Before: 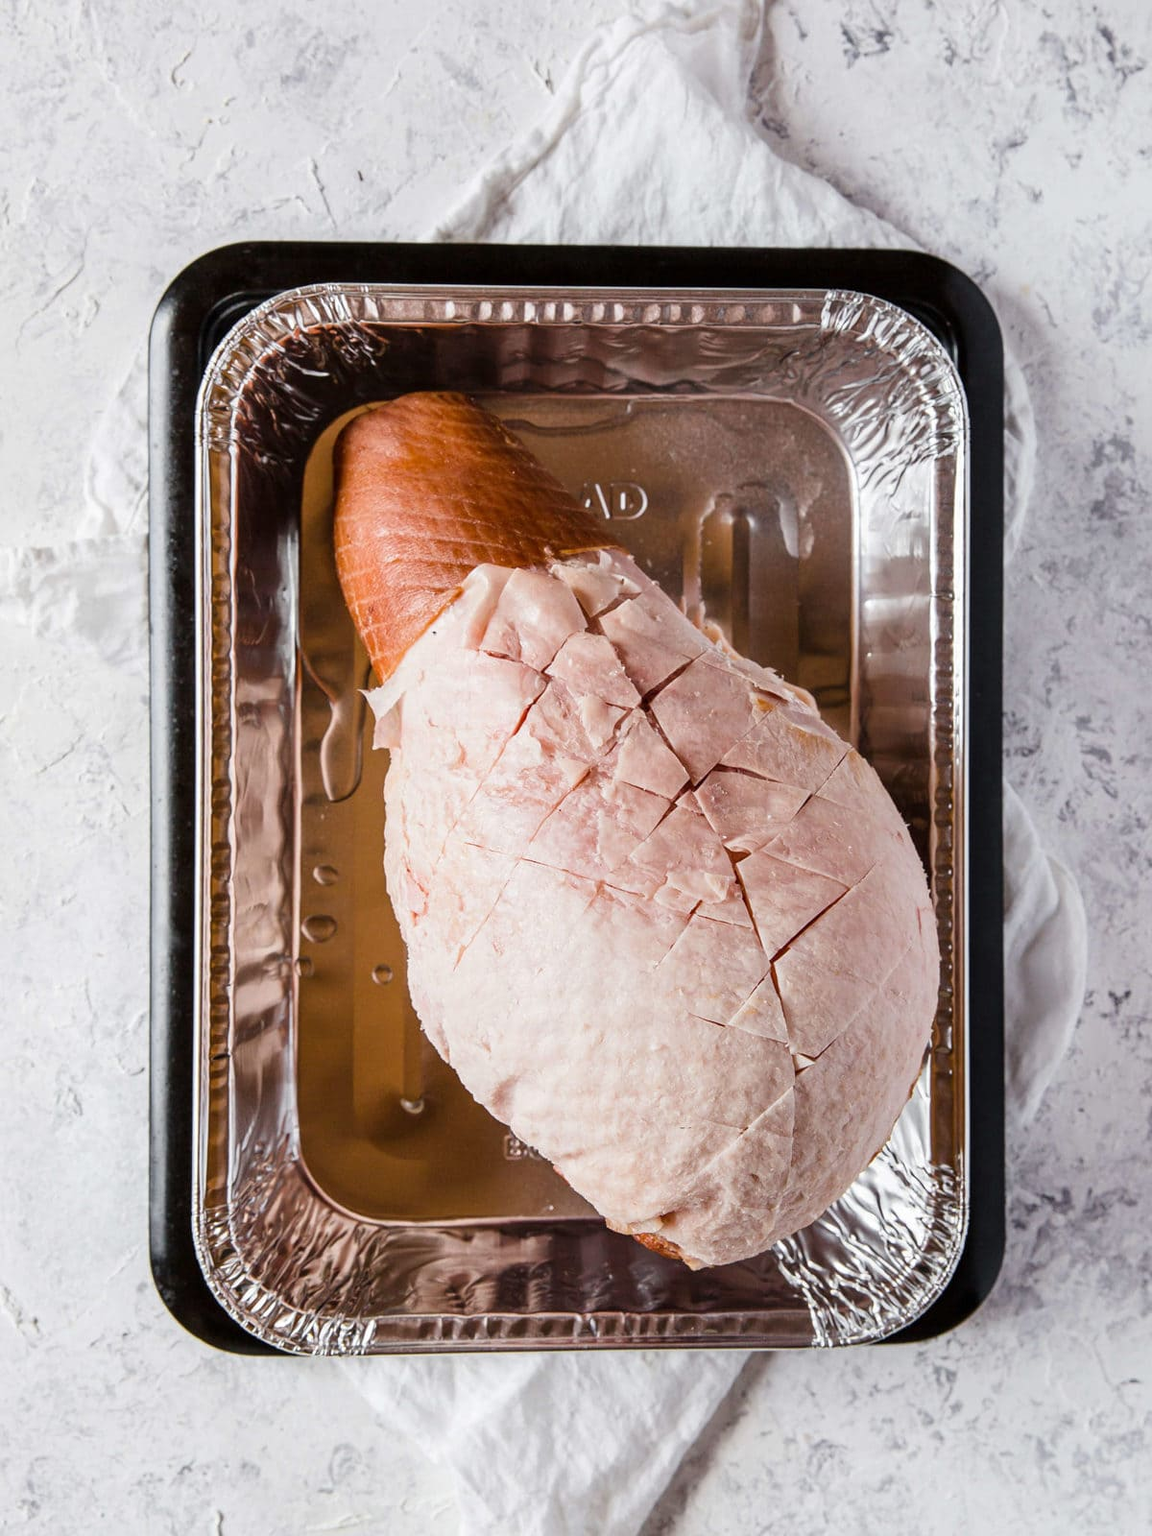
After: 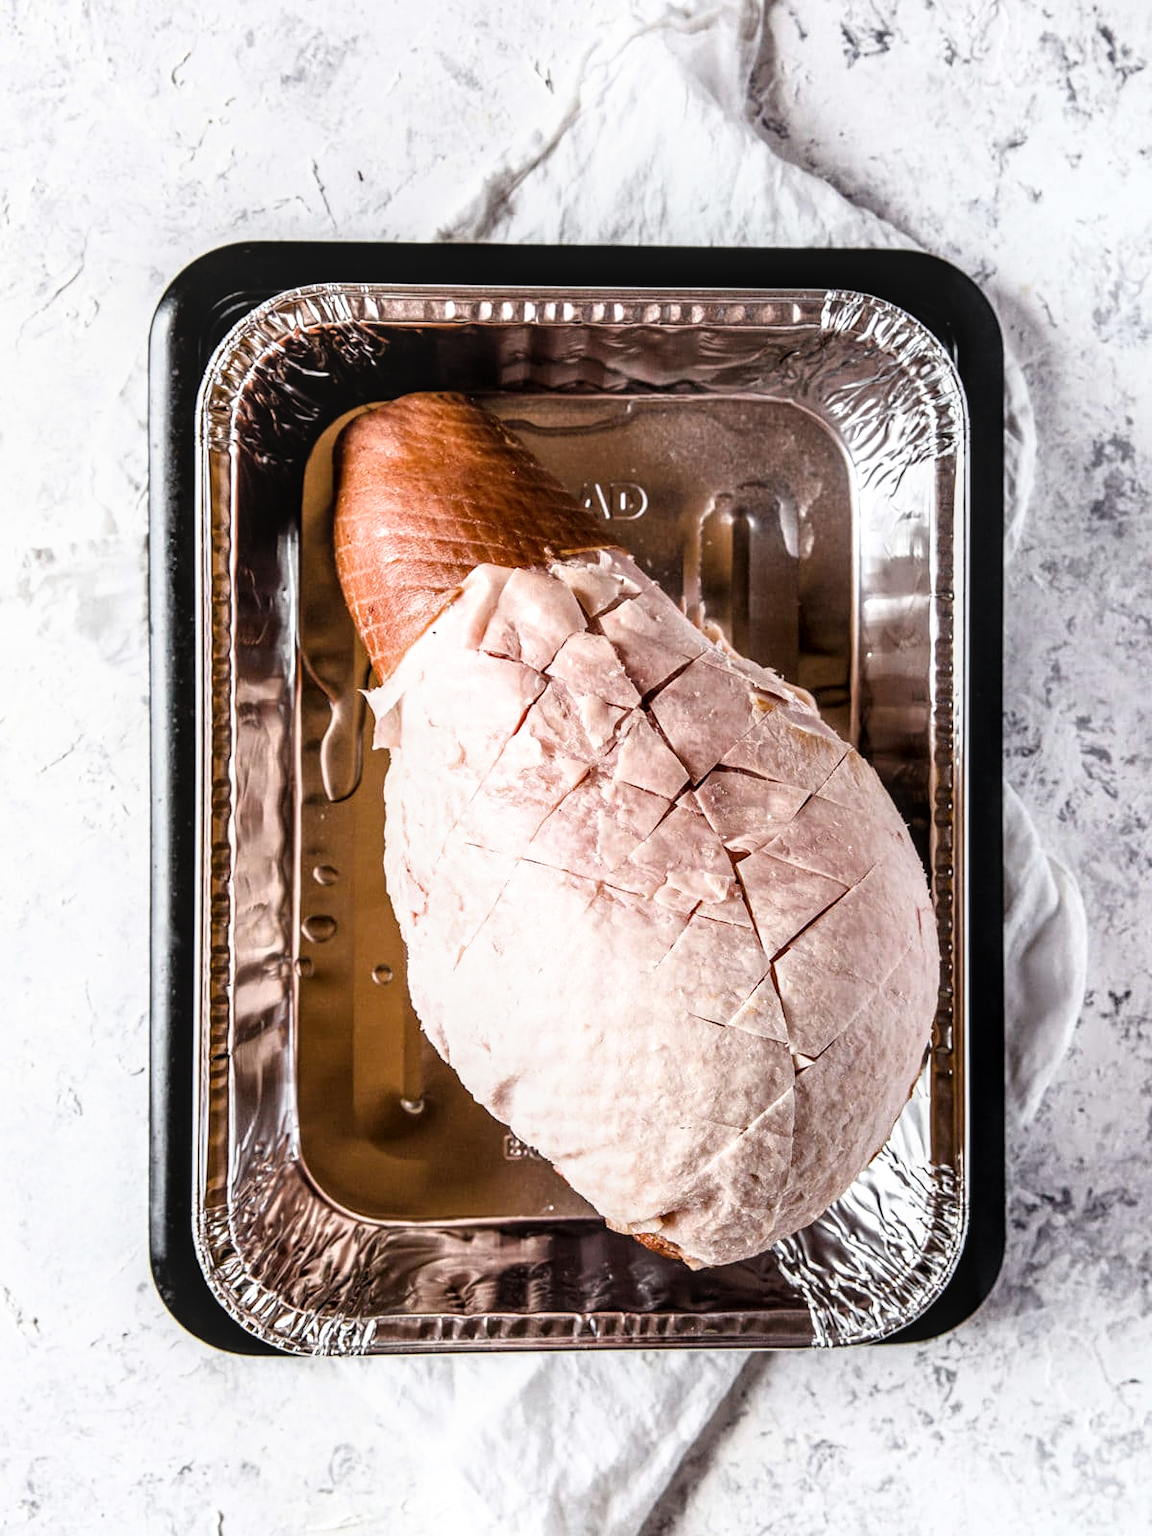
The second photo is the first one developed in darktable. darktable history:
filmic rgb: white relative exposure 2.2 EV, hardness 6.97
local contrast: detail 130%
